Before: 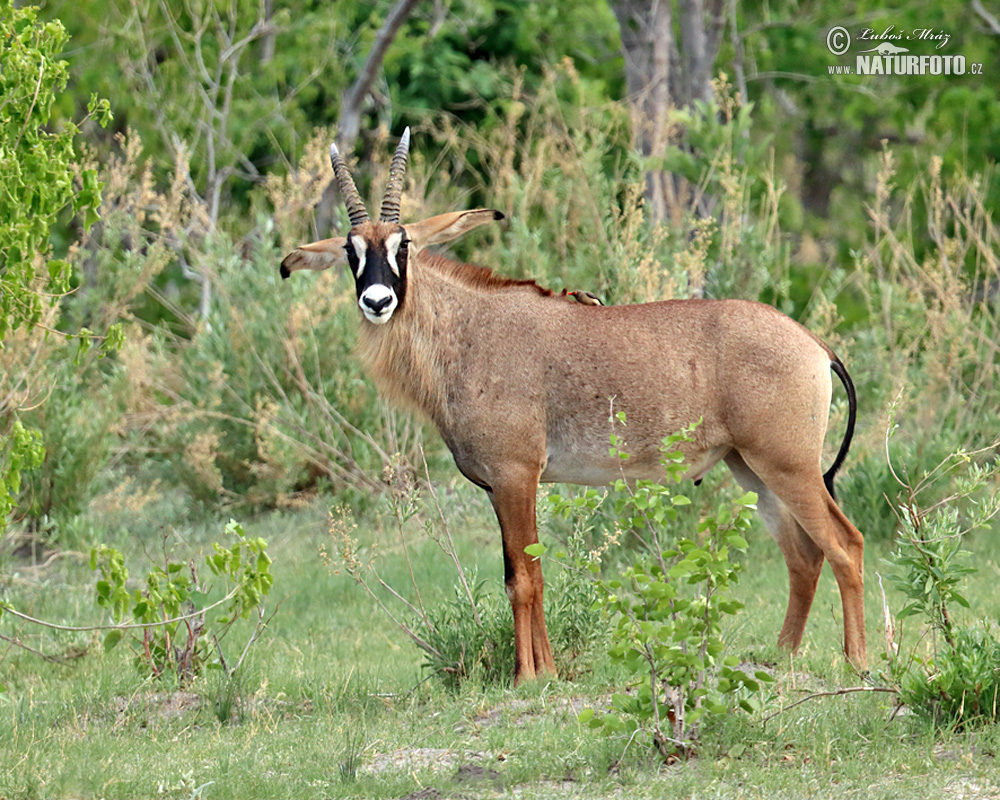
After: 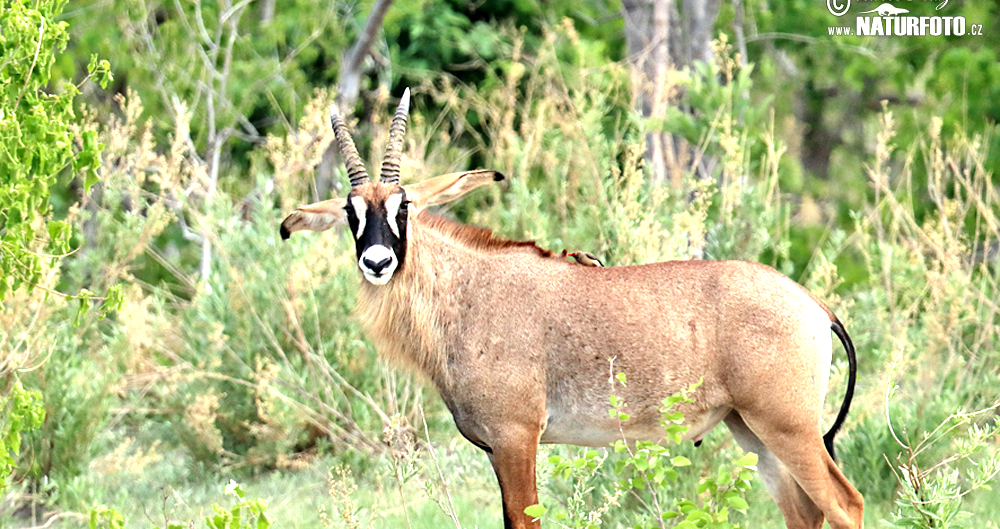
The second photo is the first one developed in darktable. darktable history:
crop and rotate: top 4.945%, bottom 28.808%
tone equalizer: -8 EV -1.1 EV, -7 EV -0.992 EV, -6 EV -0.885 EV, -5 EV -0.584 EV, -3 EV 0.562 EV, -2 EV 0.851 EV, -1 EV 0.988 EV, +0 EV 1.07 EV
